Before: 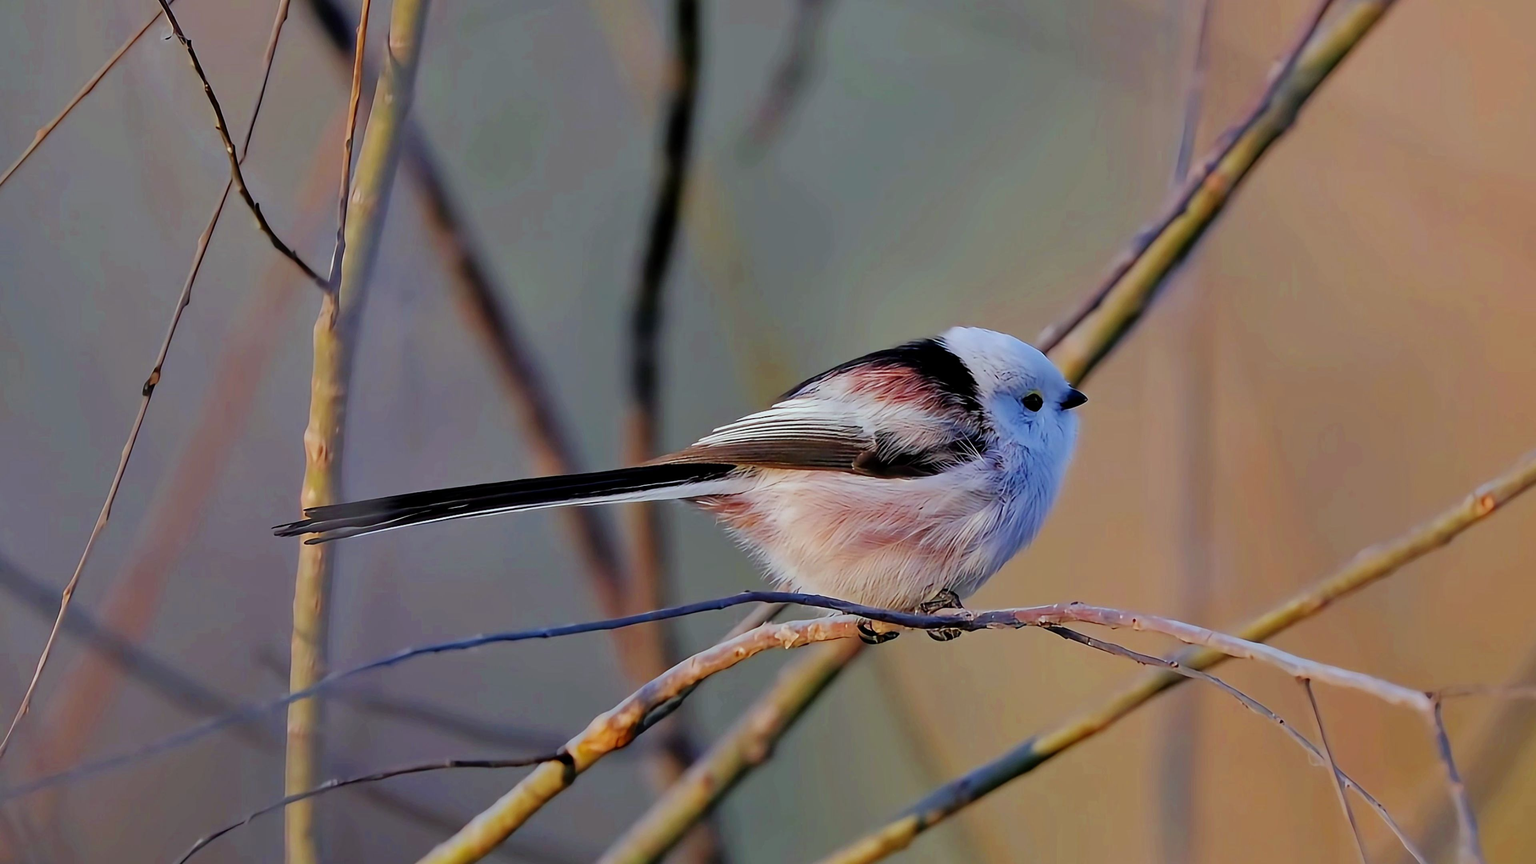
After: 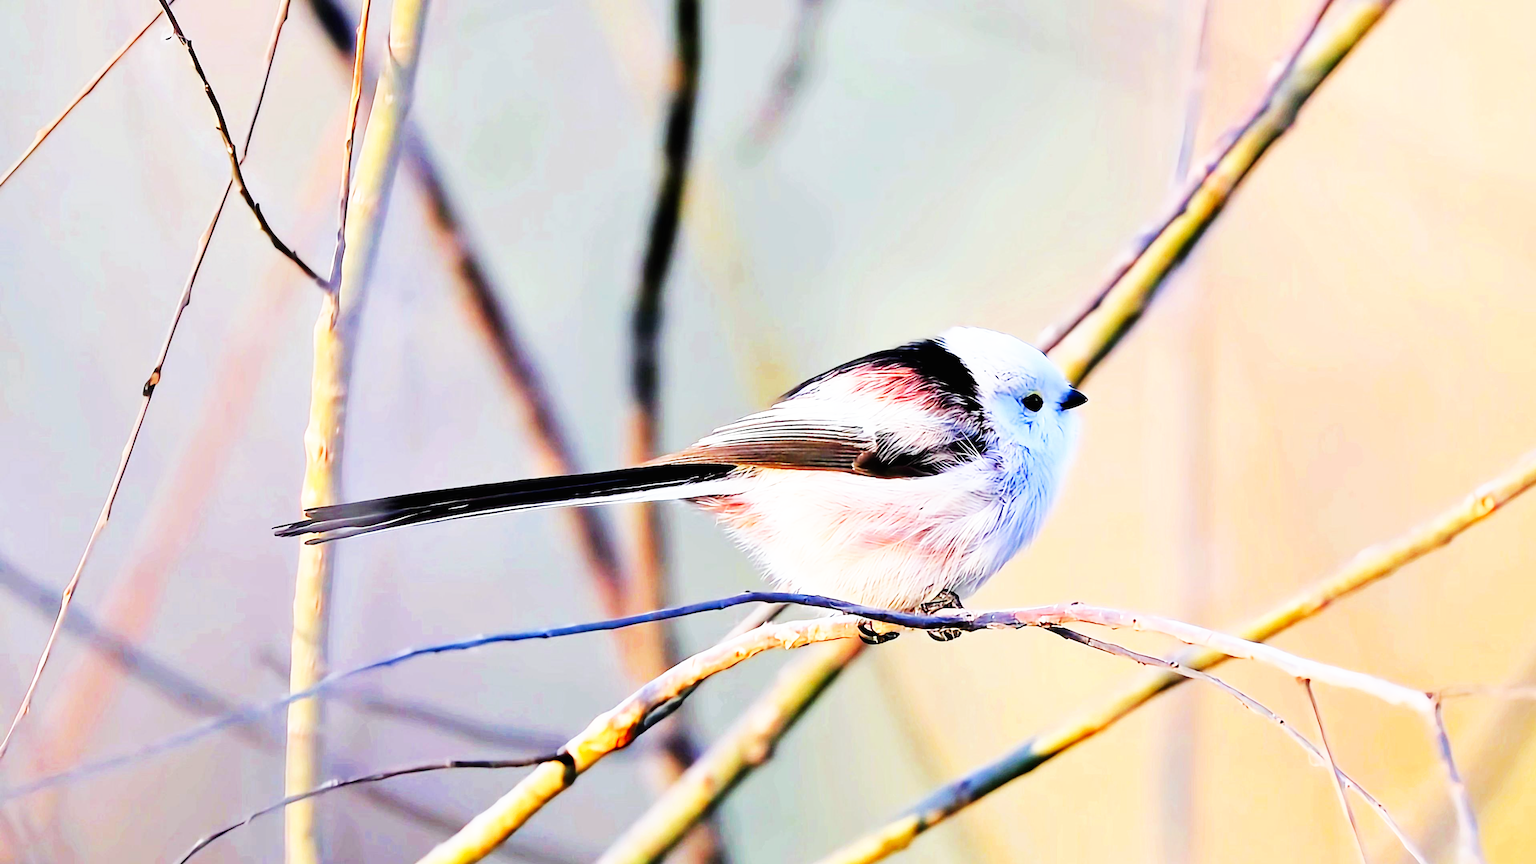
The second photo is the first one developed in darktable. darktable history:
base curve: curves: ch0 [(0, 0) (0.007, 0.004) (0.027, 0.03) (0.046, 0.07) (0.207, 0.54) (0.442, 0.872) (0.673, 0.972) (1, 1)], preserve colors none
exposure: black level correction -0.001, exposure 0.91 EV, compensate exposure bias true, compensate highlight preservation false
